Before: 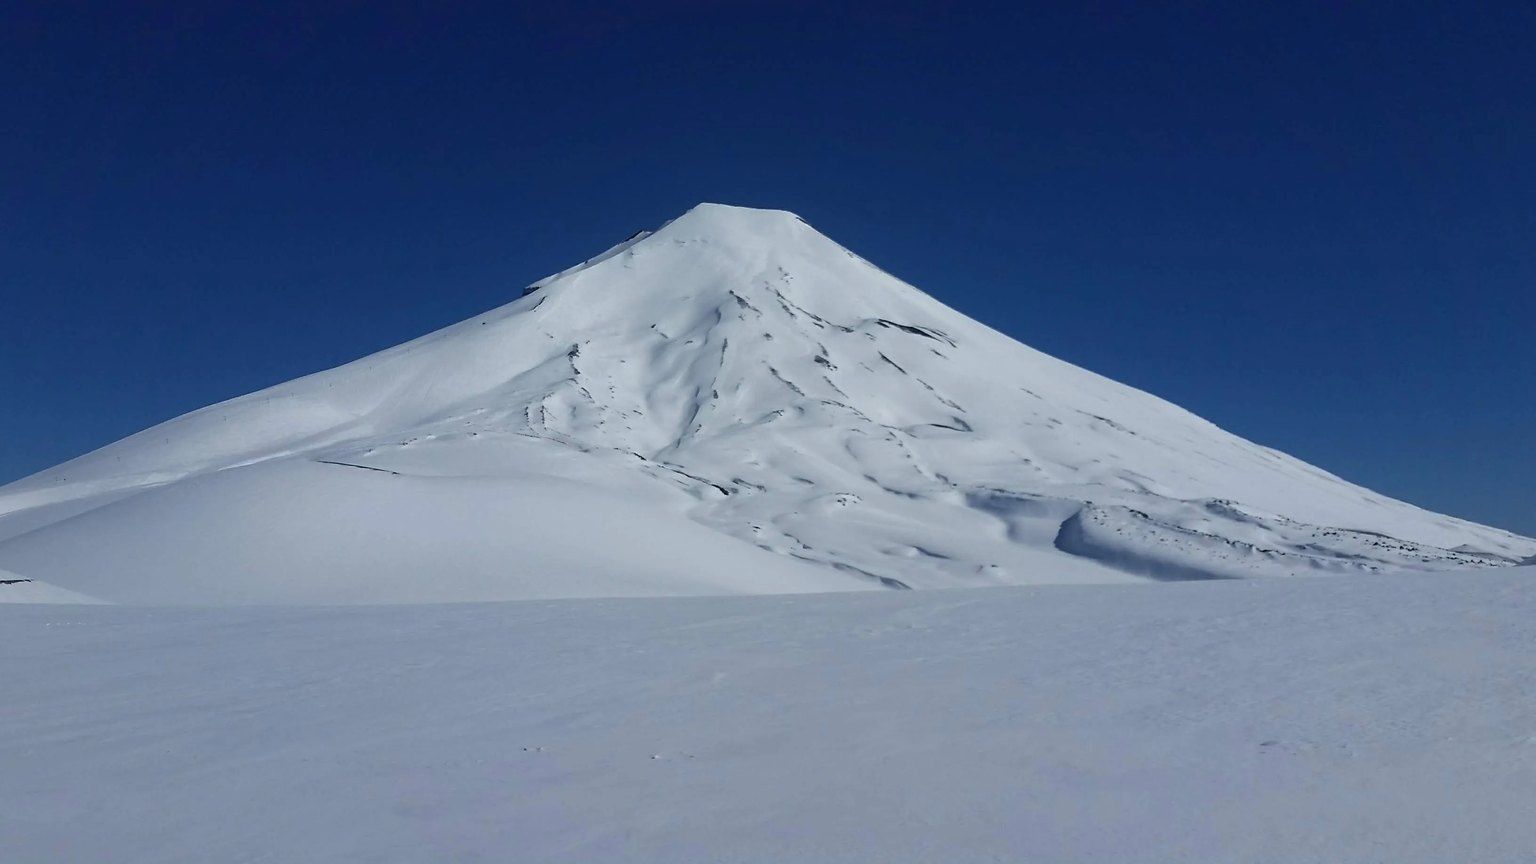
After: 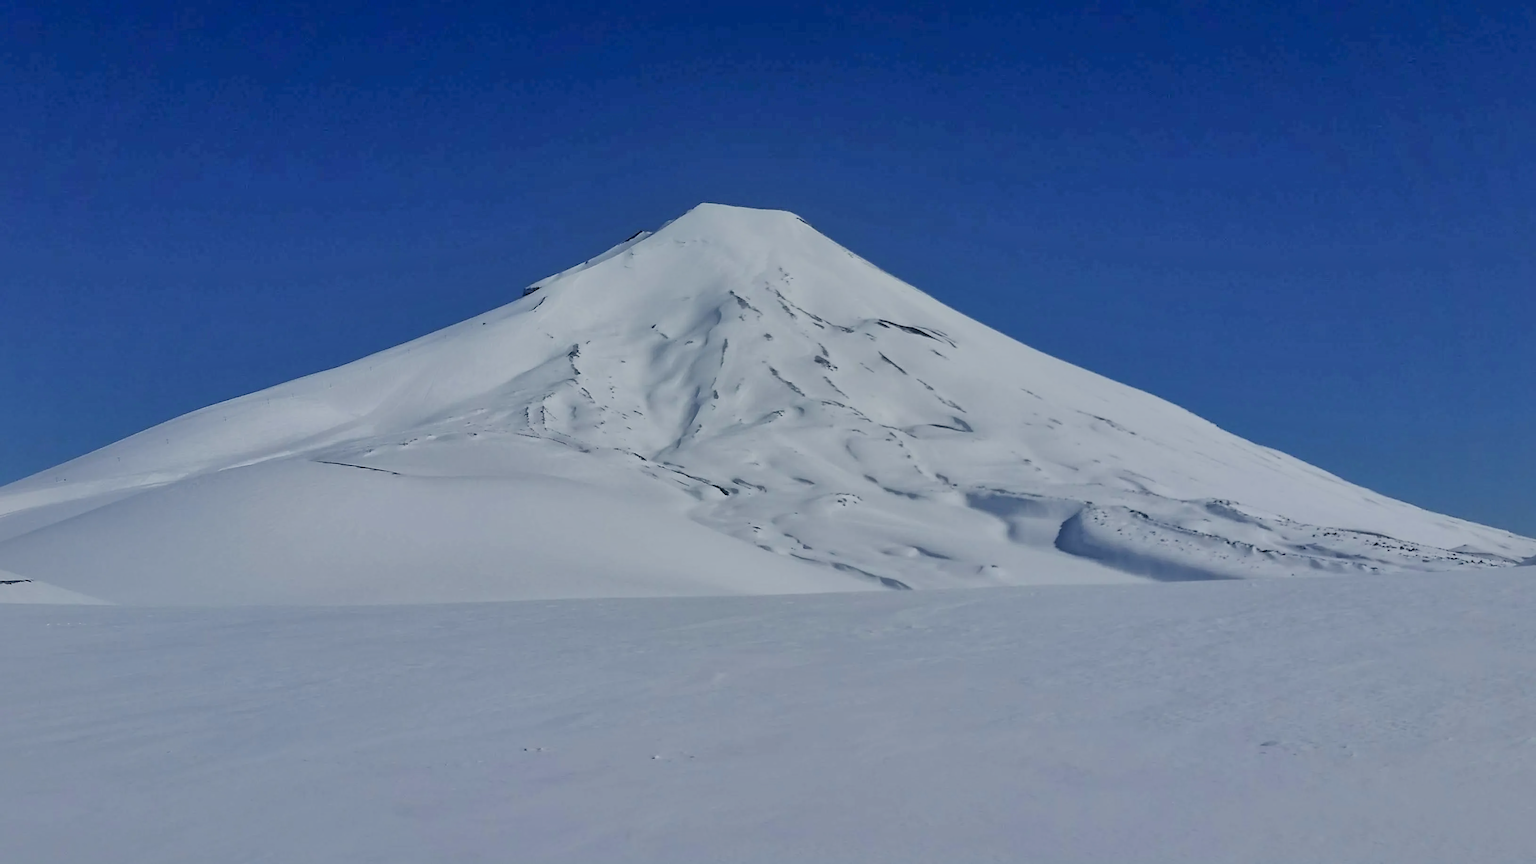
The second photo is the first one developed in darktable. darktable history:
filmic rgb: black relative exposure -7.65 EV, white relative exposure 4.56 EV, hardness 3.61
shadows and highlights: shadows 58.35, highlights -59.68
tone equalizer: -8 EV -0.444 EV, -7 EV -0.37 EV, -6 EV -0.364 EV, -5 EV -0.237 EV, -3 EV 0.207 EV, -2 EV 0.321 EV, -1 EV 0.384 EV, +0 EV 0.443 EV
